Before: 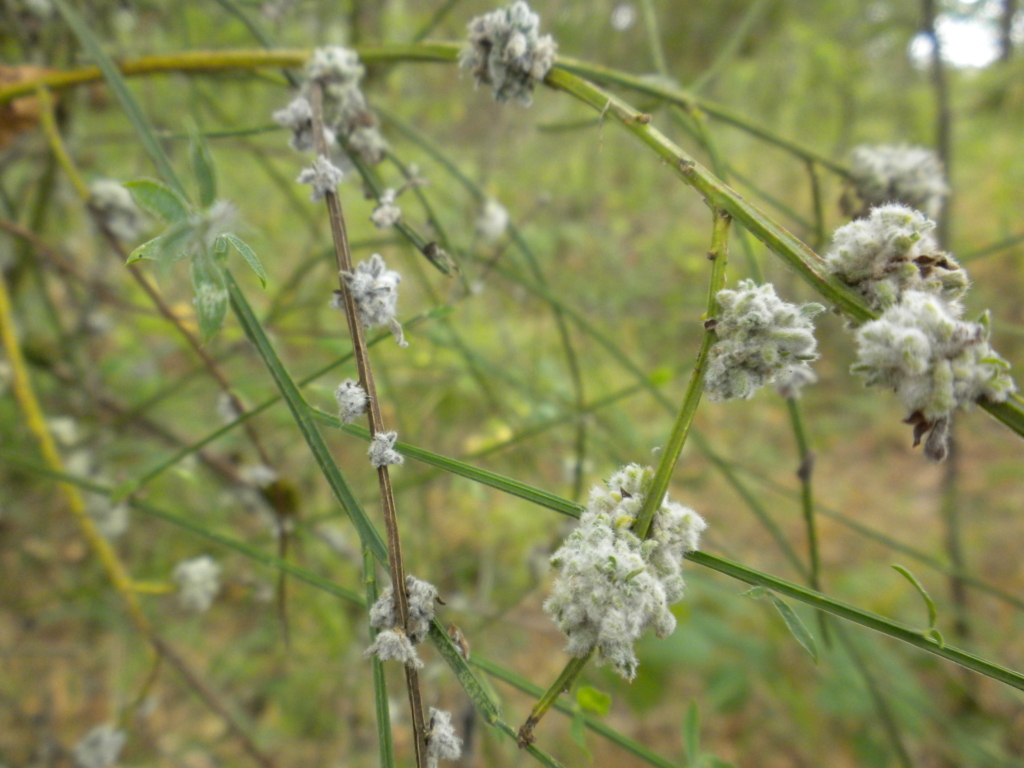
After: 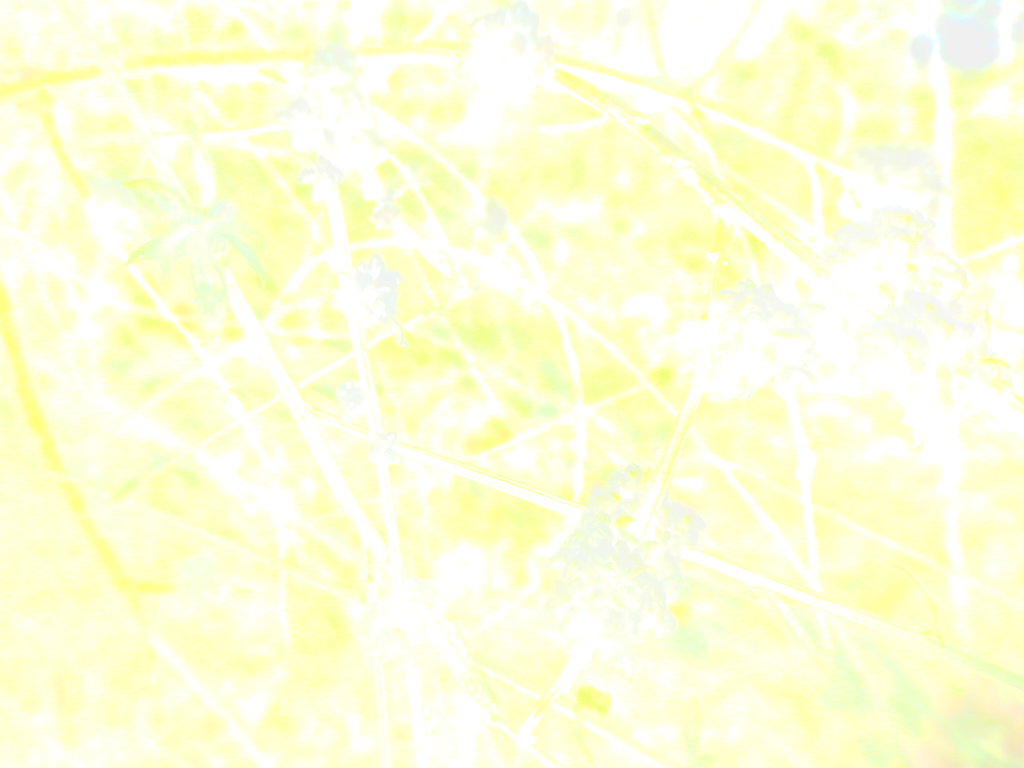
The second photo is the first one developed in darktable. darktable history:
bloom: size 25%, threshold 5%, strength 90%
local contrast: highlights 60%, shadows 60%, detail 160%
contrast brightness saturation: contrast 0.93, brightness 0.2
